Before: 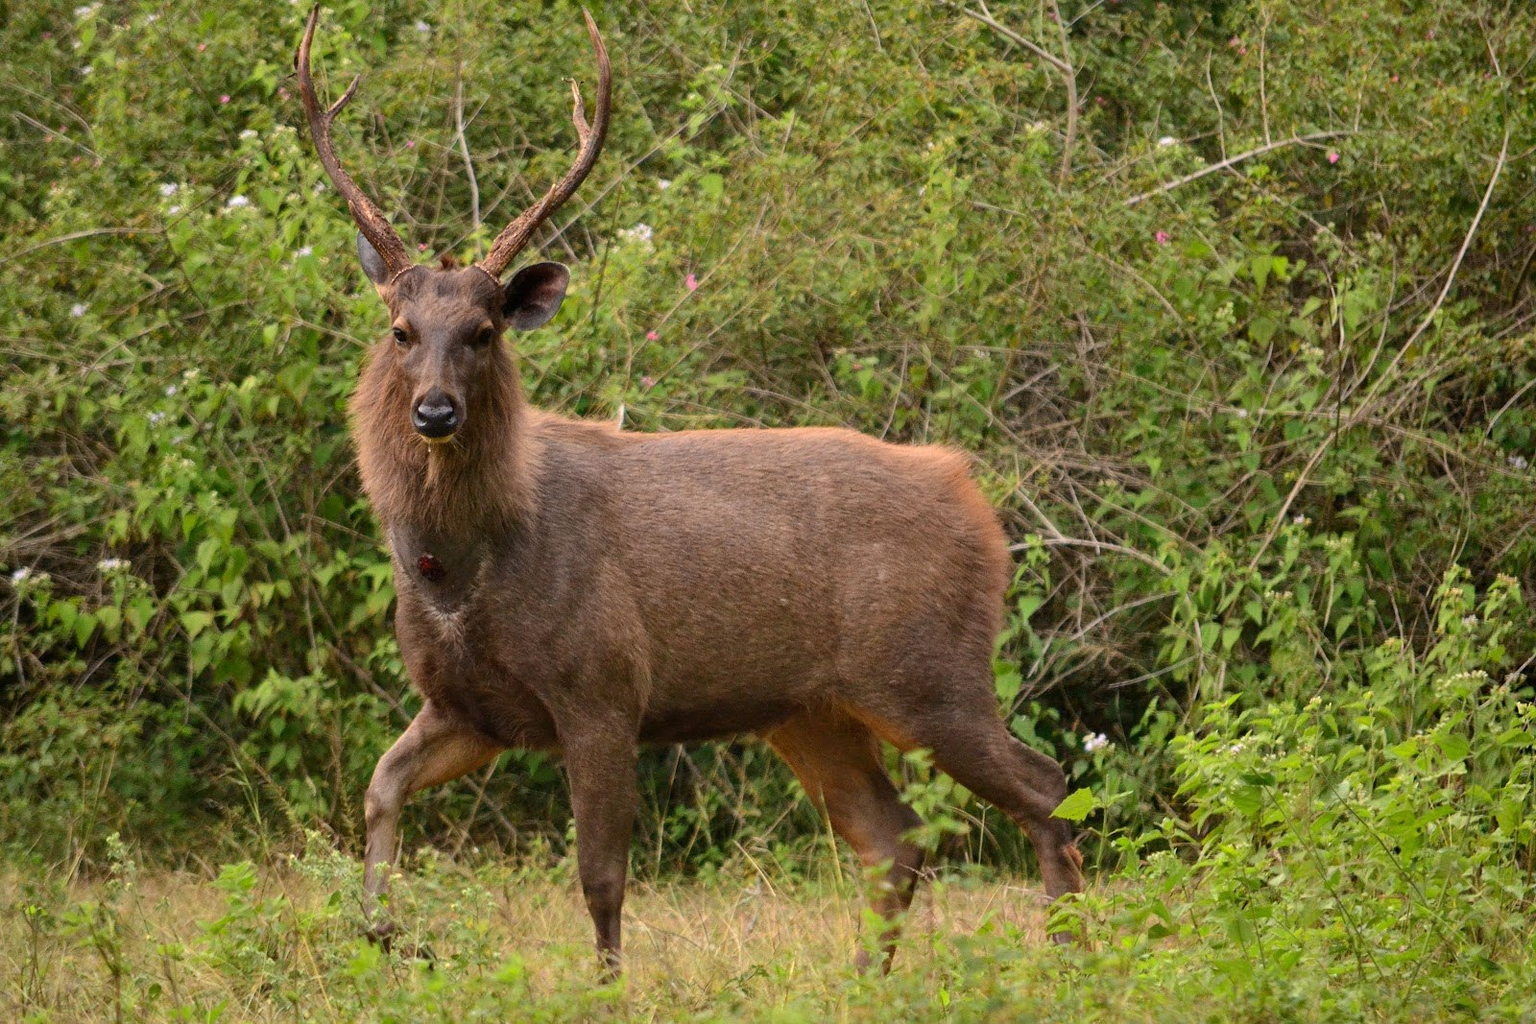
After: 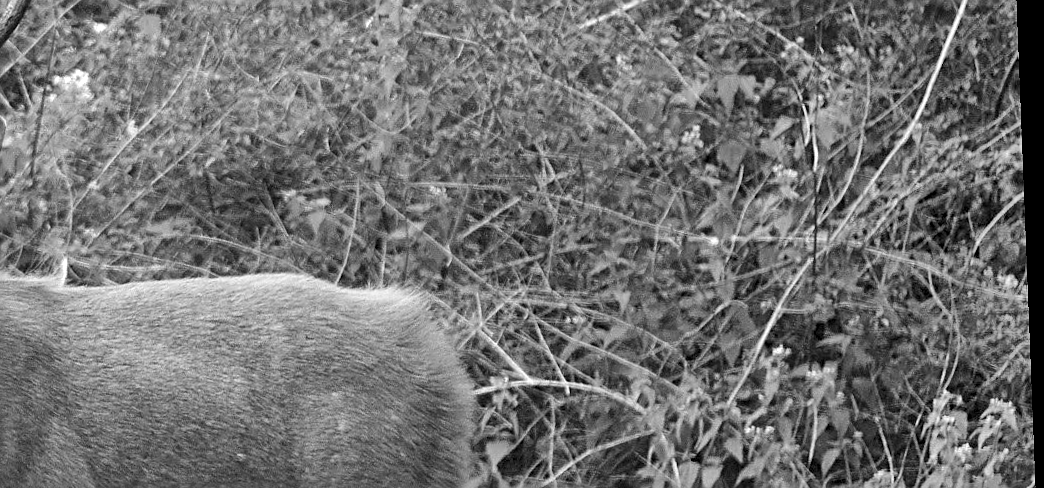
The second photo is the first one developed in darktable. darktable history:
local contrast: mode bilateral grid, contrast 20, coarseness 50, detail 120%, midtone range 0.2
color calibration: output gray [0.253, 0.26, 0.487, 0], gray › normalize channels true, illuminant same as pipeline (D50), adaptation XYZ, x 0.346, y 0.359, gamut compression 0
shadows and highlights: soften with gaussian
exposure: exposure 0.766 EV, compensate highlight preservation false
contrast brightness saturation: saturation -0.05
rotate and perspective: rotation -2.22°, lens shift (horizontal) -0.022, automatic cropping off
sharpen: on, module defaults
crop: left 36.005%, top 18.293%, right 0.31%, bottom 38.444%
